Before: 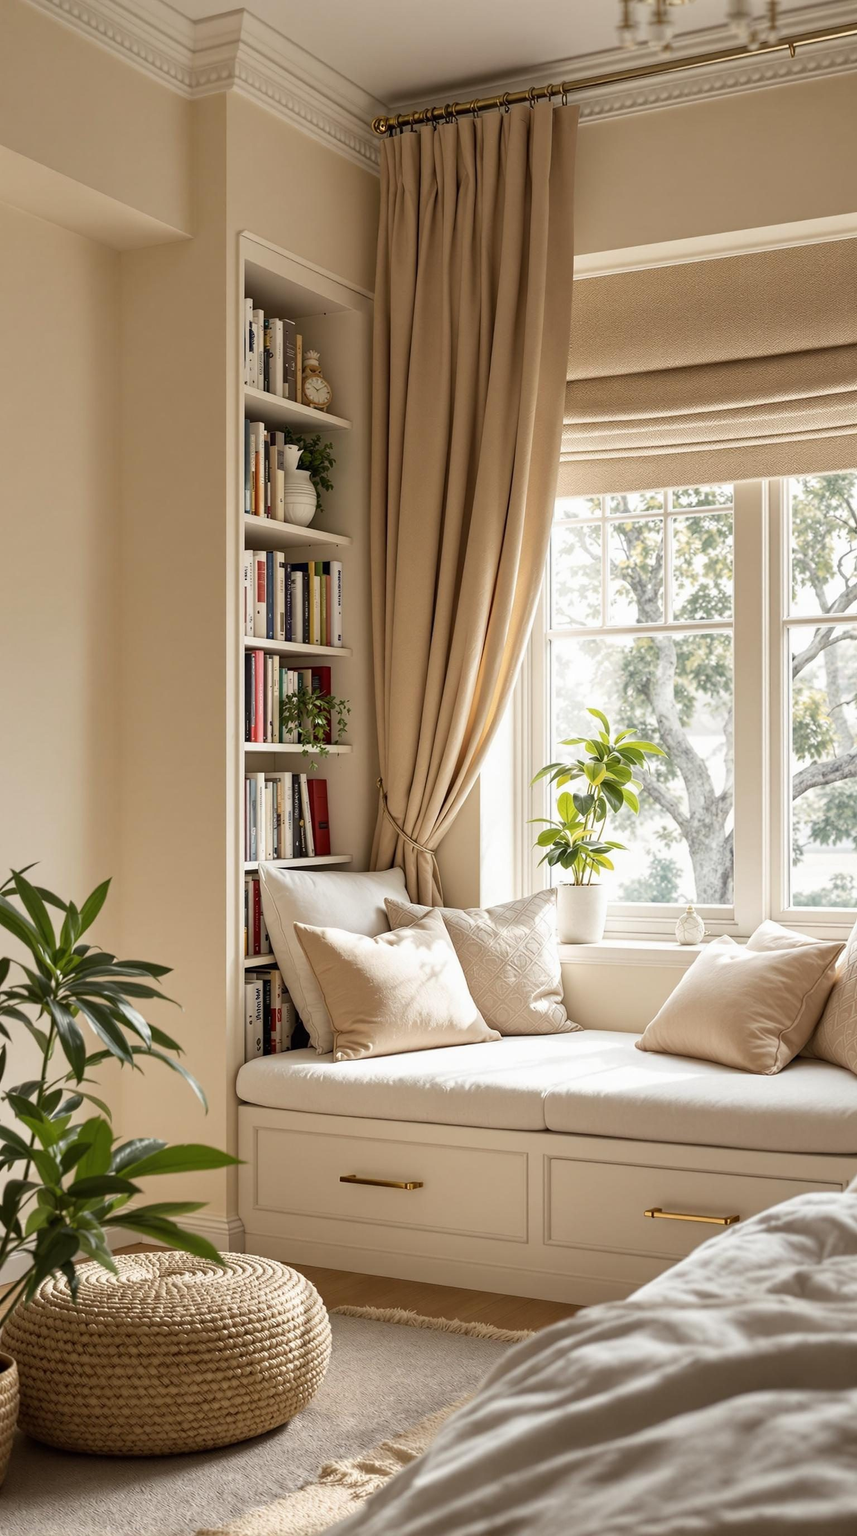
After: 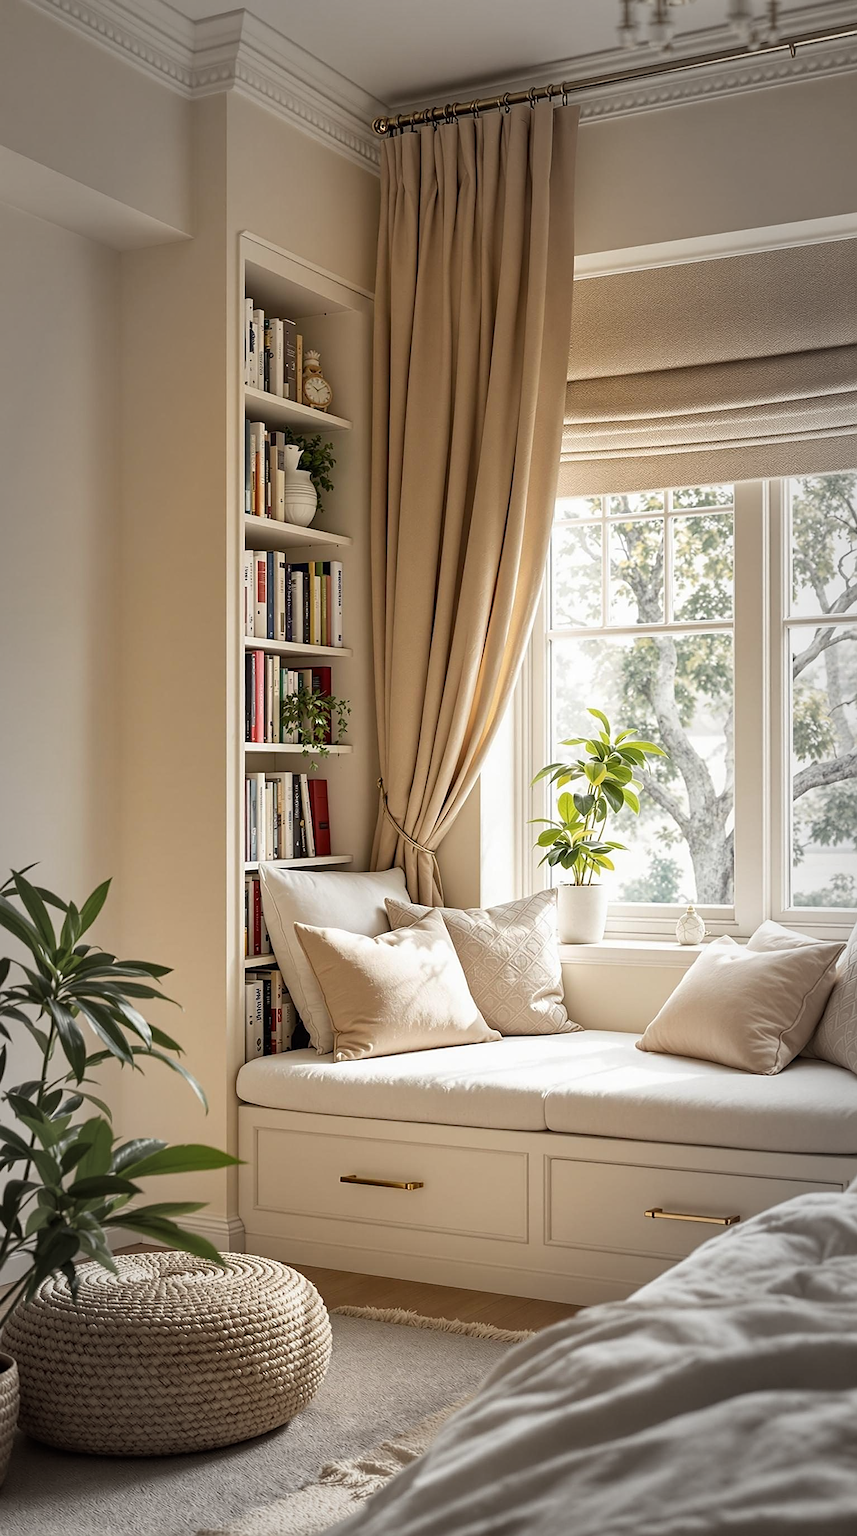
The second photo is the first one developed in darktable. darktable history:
vignetting: fall-off start 65.76%, fall-off radius 39.7%, brightness -0.274, automatic ratio true, width/height ratio 0.671
sharpen: amount 0.497
